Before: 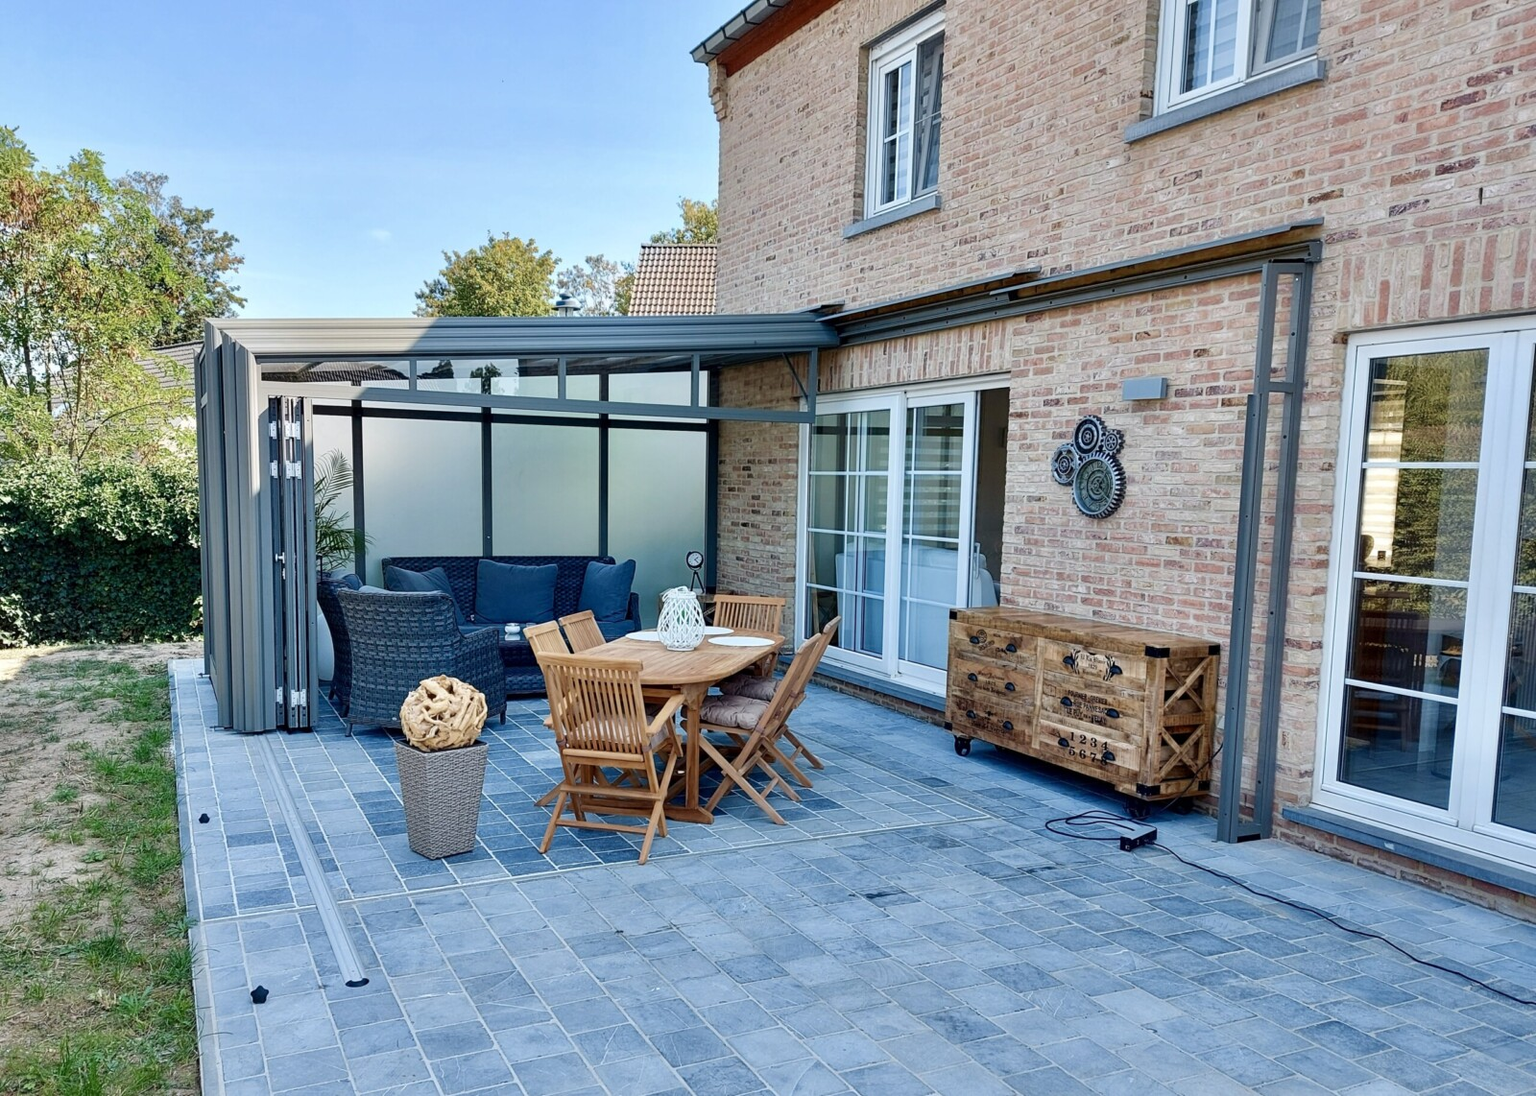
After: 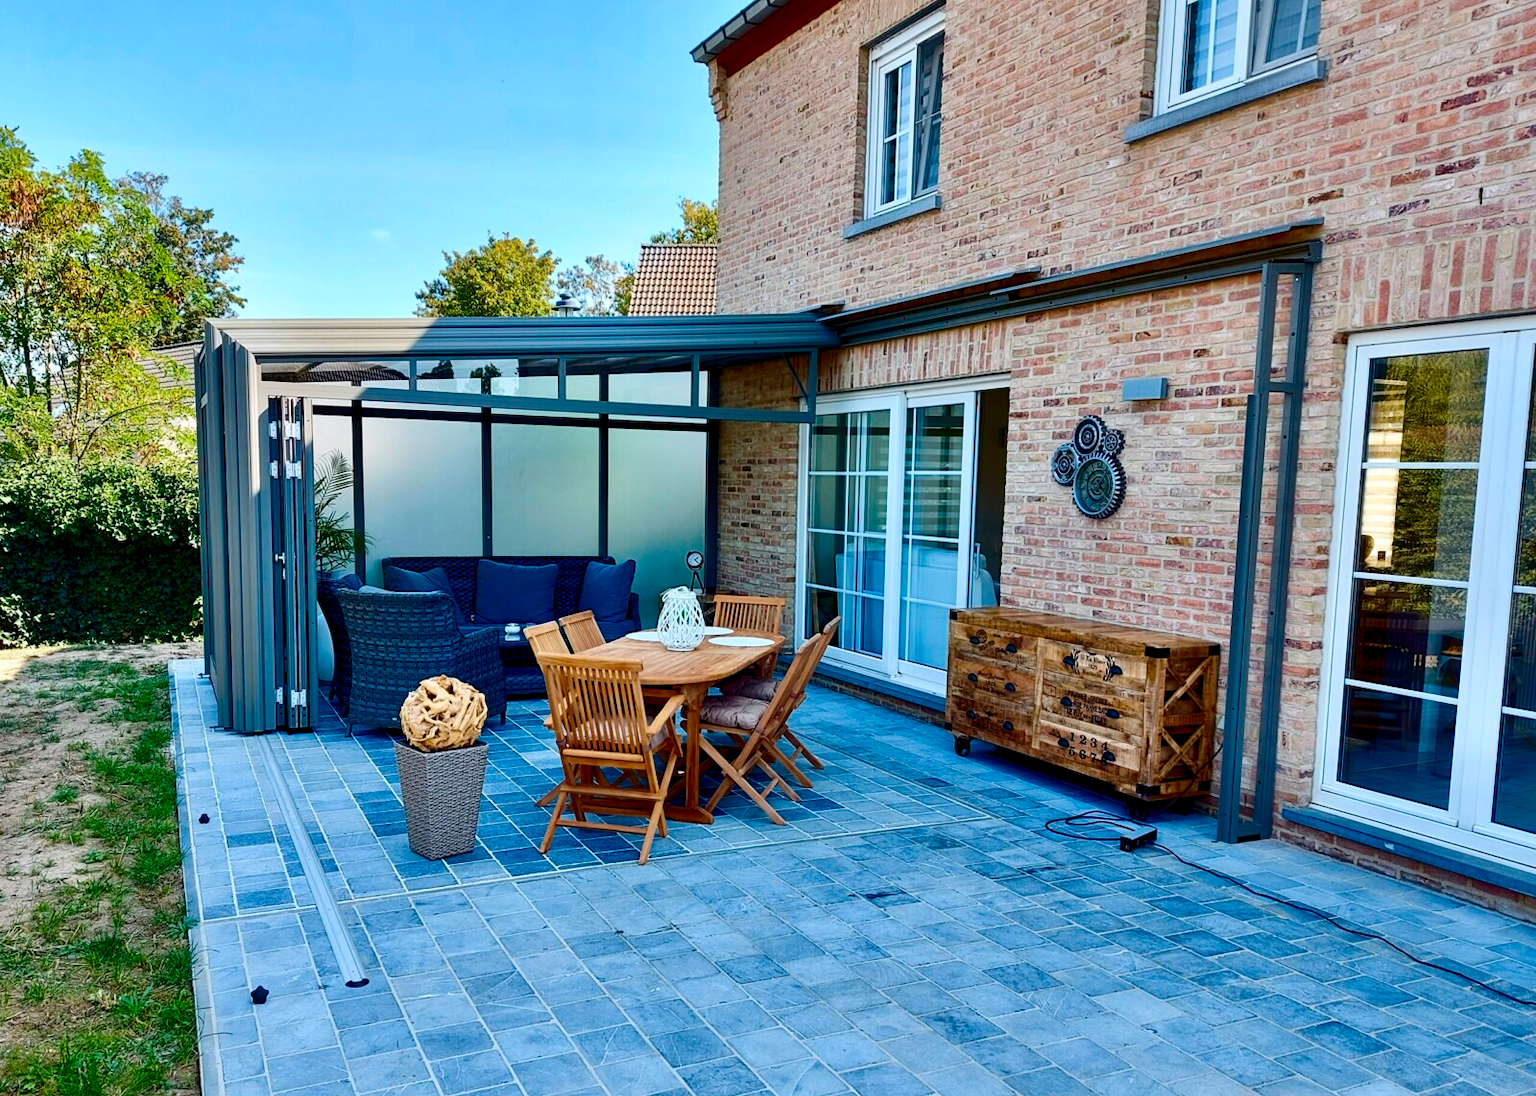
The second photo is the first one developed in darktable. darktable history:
color balance rgb: global offset › luminance -0.373%, linear chroma grading › shadows 15.42%, perceptual saturation grading › global saturation 14.963%, global vibrance 11.125%
contrast brightness saturation: contrast 0.187, brightness -0.114, saturation 0.208
